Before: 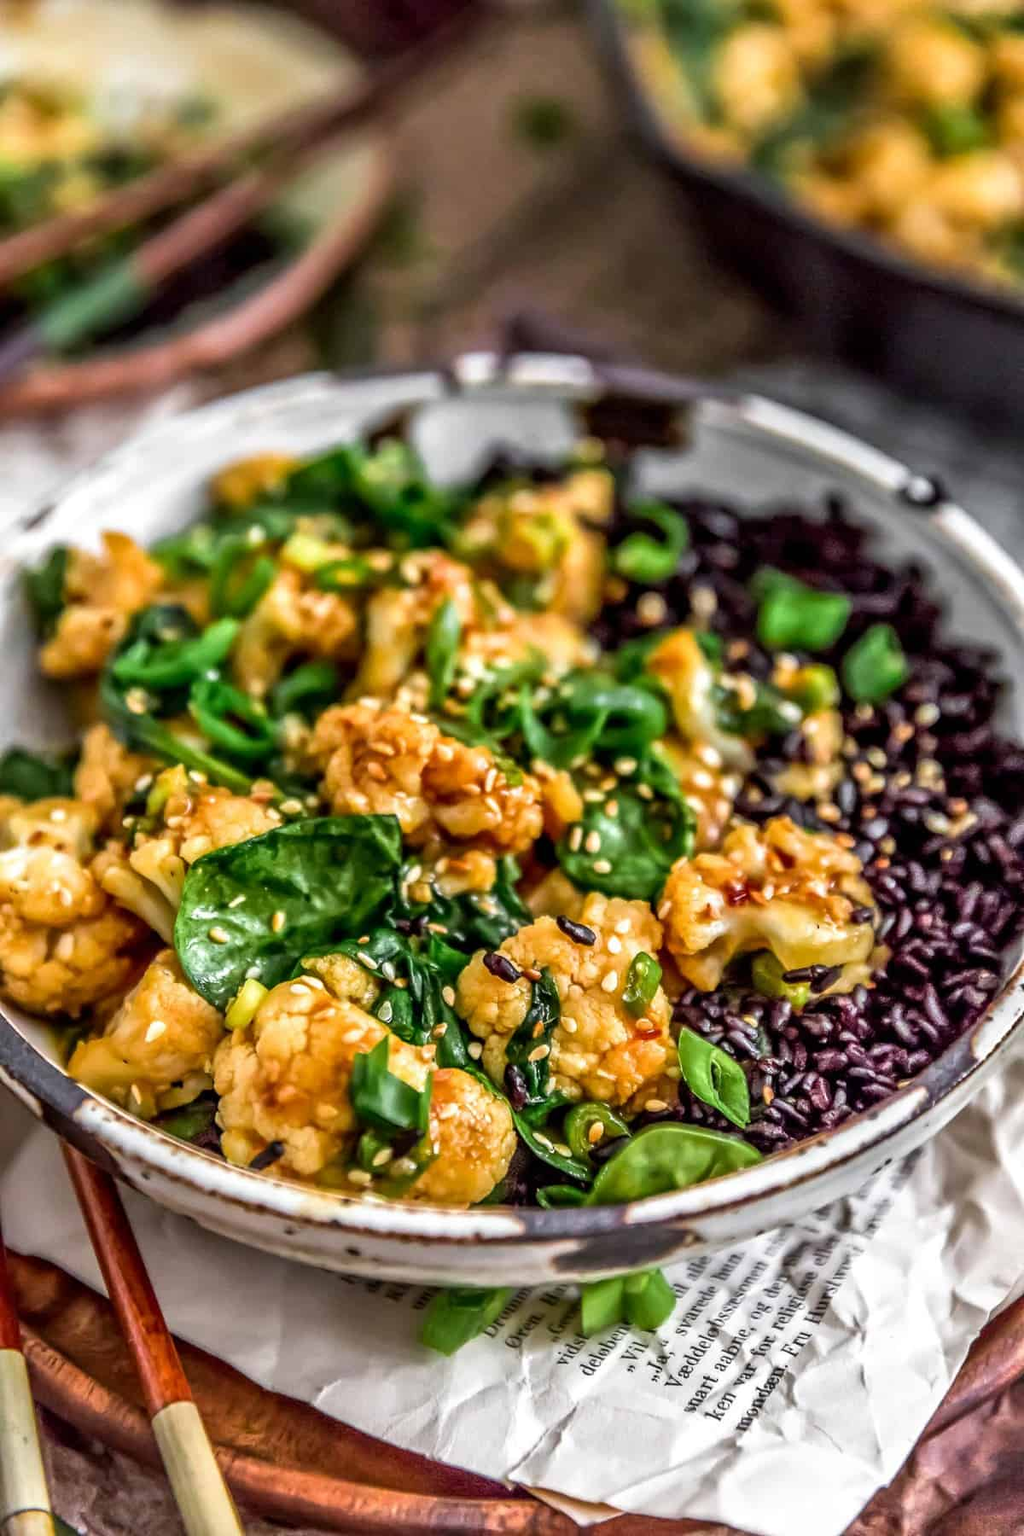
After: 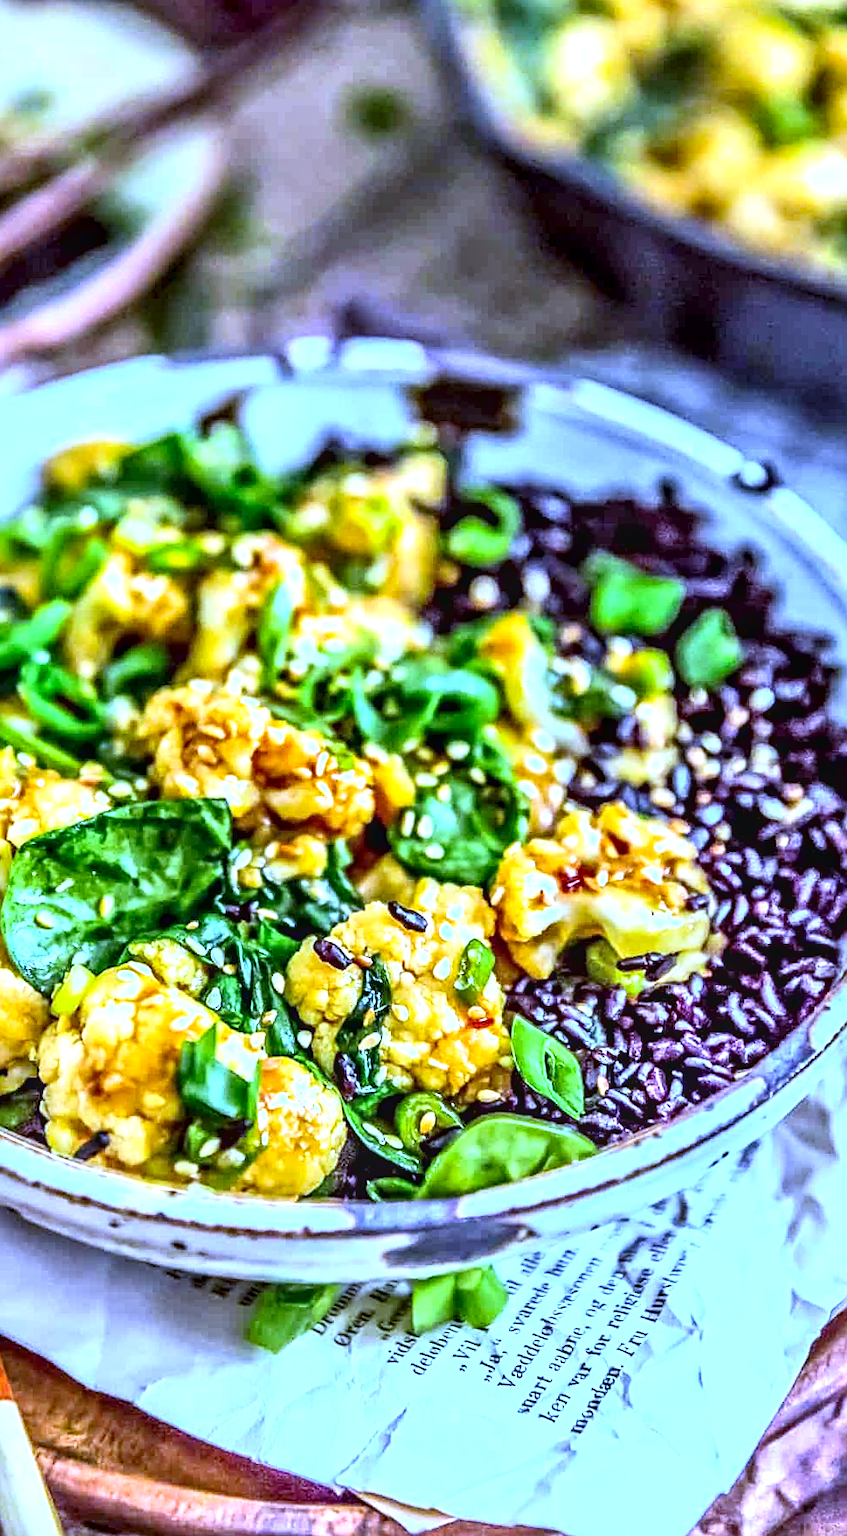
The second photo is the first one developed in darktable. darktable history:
white balance: red 0.766, blue 1.537
exposure: black level correction 0, exposure 1 EV, compensate exposure bias true, compensate highlight preservation false
contrast equalizer: y [[0.524, 0.538, 0.547, 0.548, 0.538, 0.524], [0.5 ×6], [0.5 ×6], [0 ×6], [0 ×6]]
local contrast: on, module defaults
crop: left 16.145%
rotate and perspective: rotation 0.226°, lens shift (vertical) -0.042, crop left 0.023, crop right 0.982, crop top 0.006, crop bottom 0.994
sharpen: on, module defaults
contrast brightness saturation: contrast 0.2, brightness 0.16, saturation 0.22
